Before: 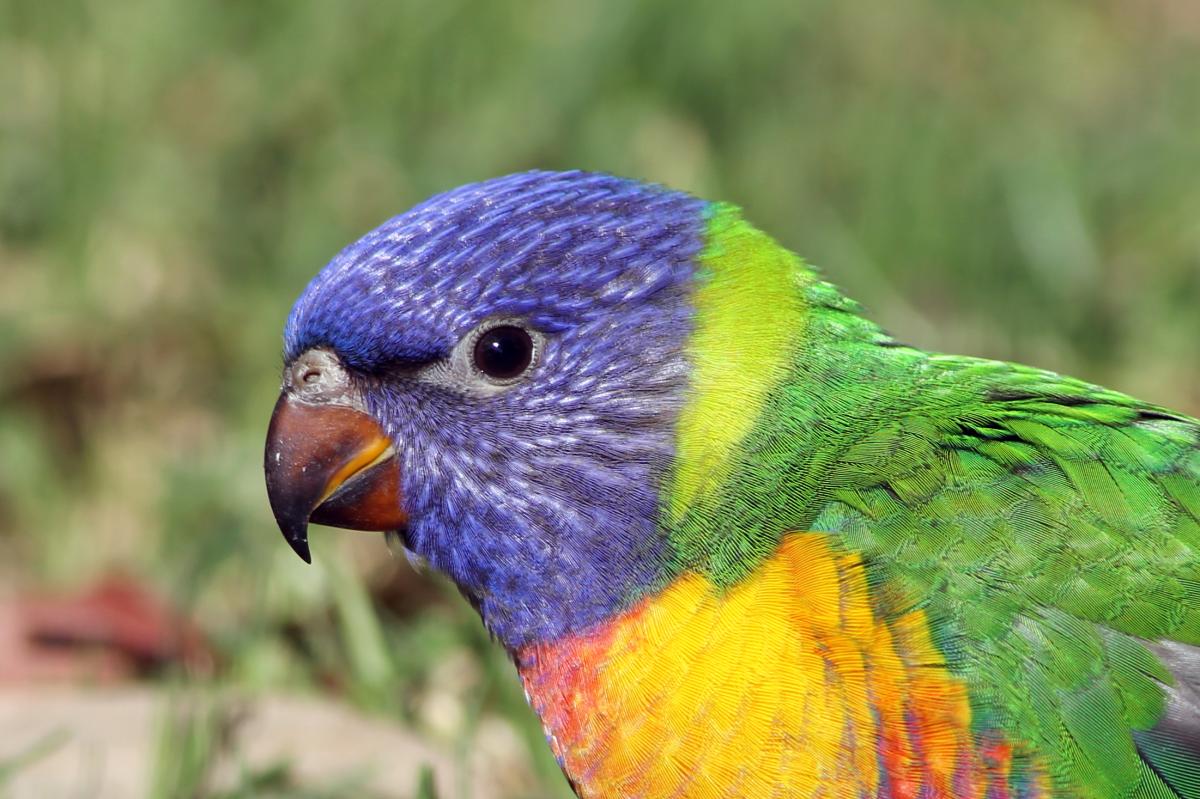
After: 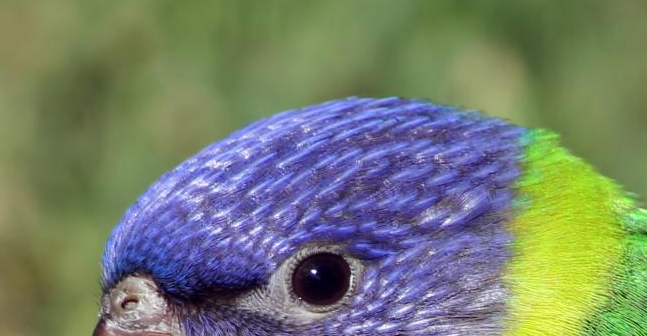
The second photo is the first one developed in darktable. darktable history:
crop: left 15.221%, top 9.166%, right 30.794%, bottom 48.674%
